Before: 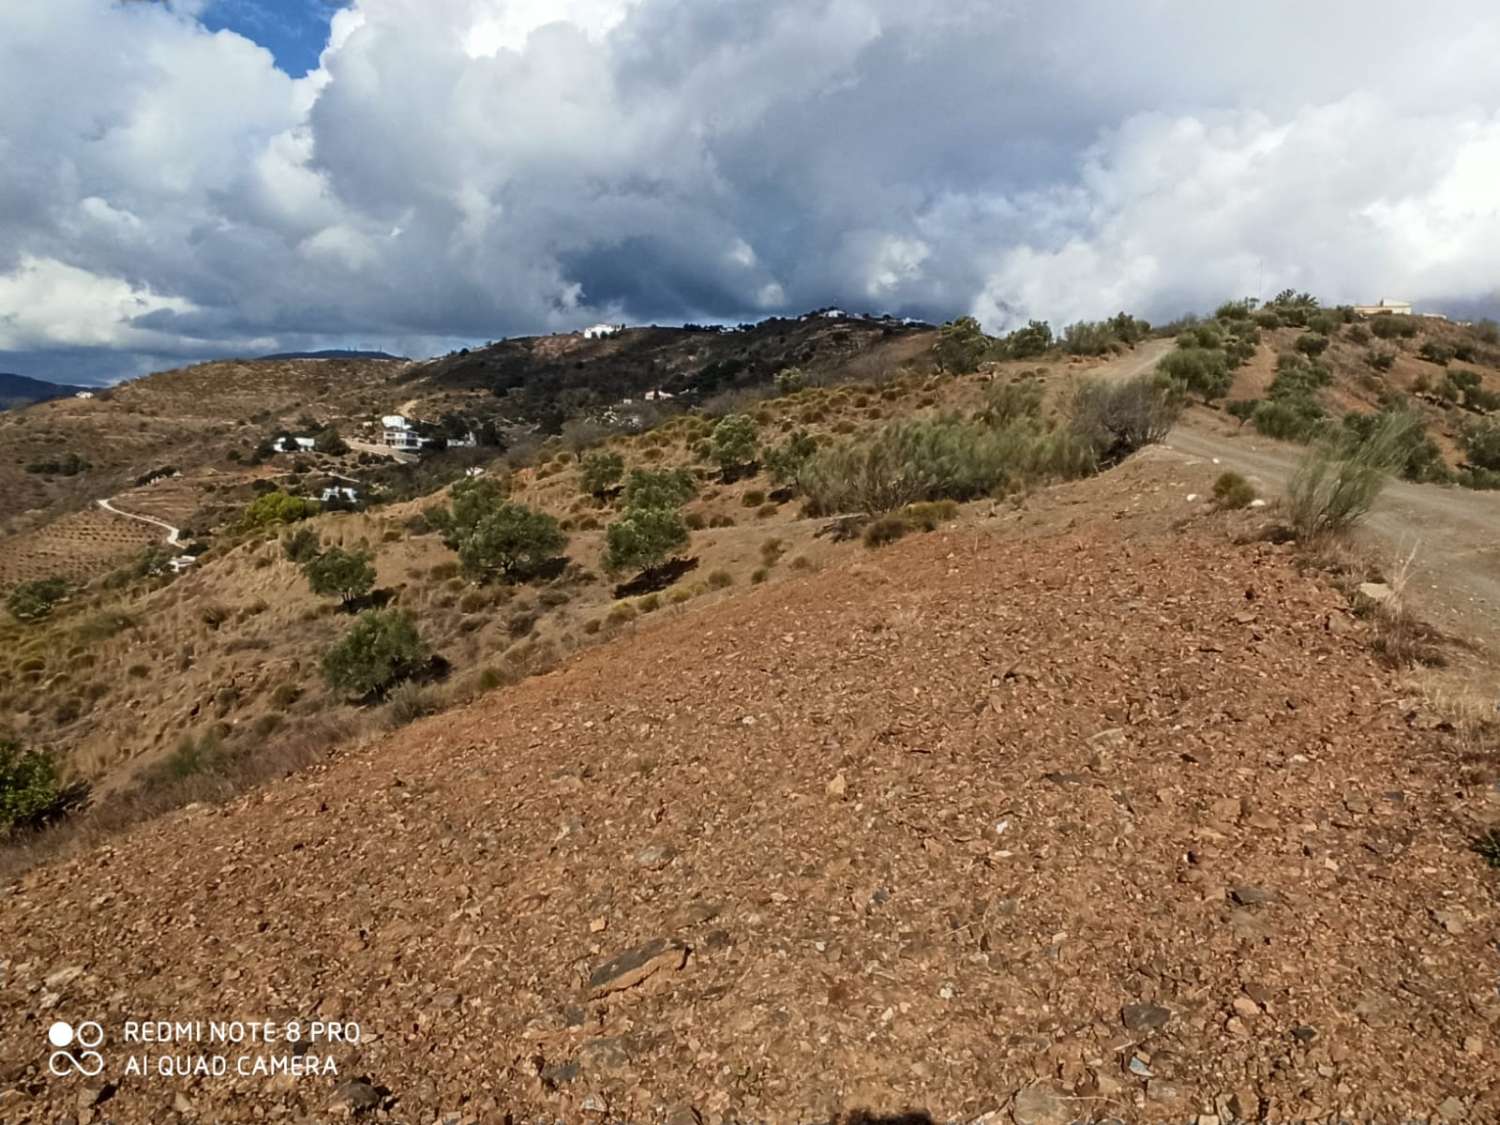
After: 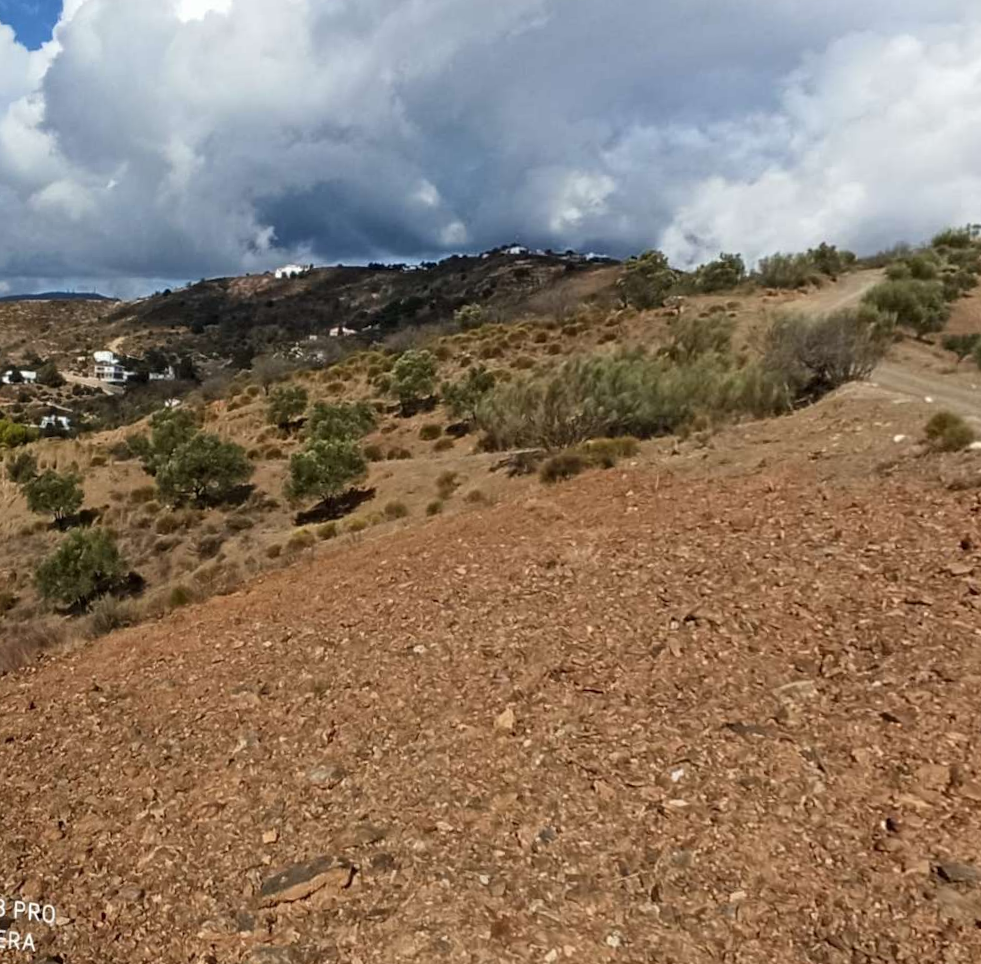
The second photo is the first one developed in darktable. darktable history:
crop and rotate: left 13.409%, right 19.924%
rotate and perspective: rotation 1.69°, lens shift (vertical) -0.023, lens shift (horizontal) -0.291, crop left 0.025, crop right 0.988, crop top 0.092, crop bottom 0.842
